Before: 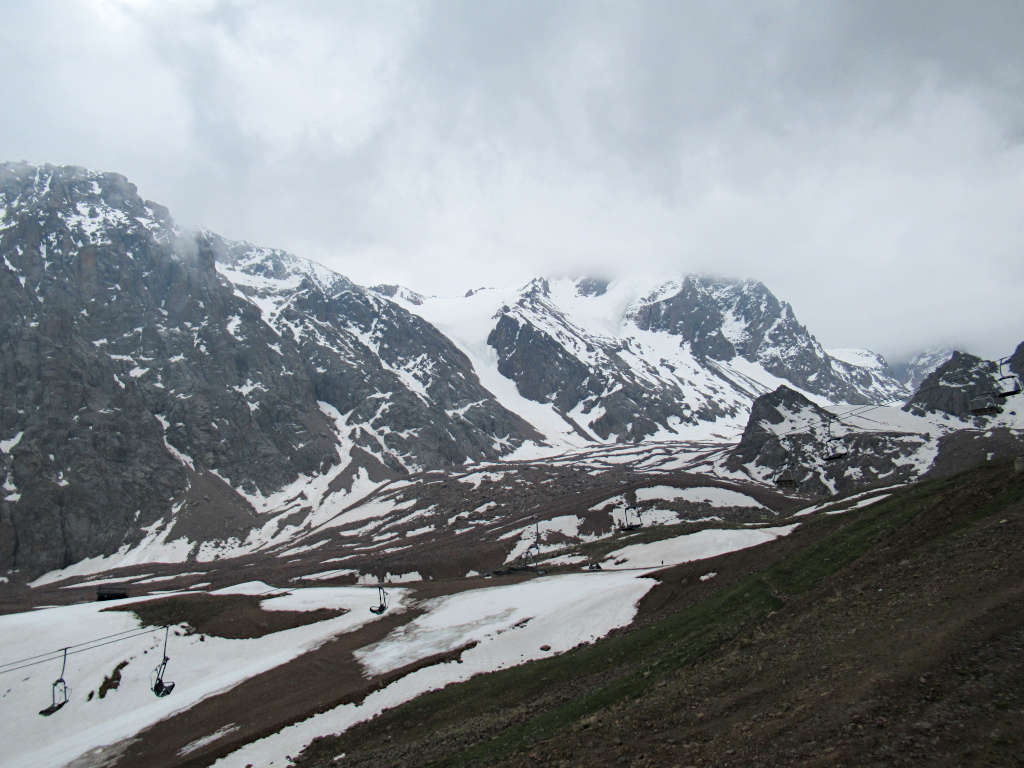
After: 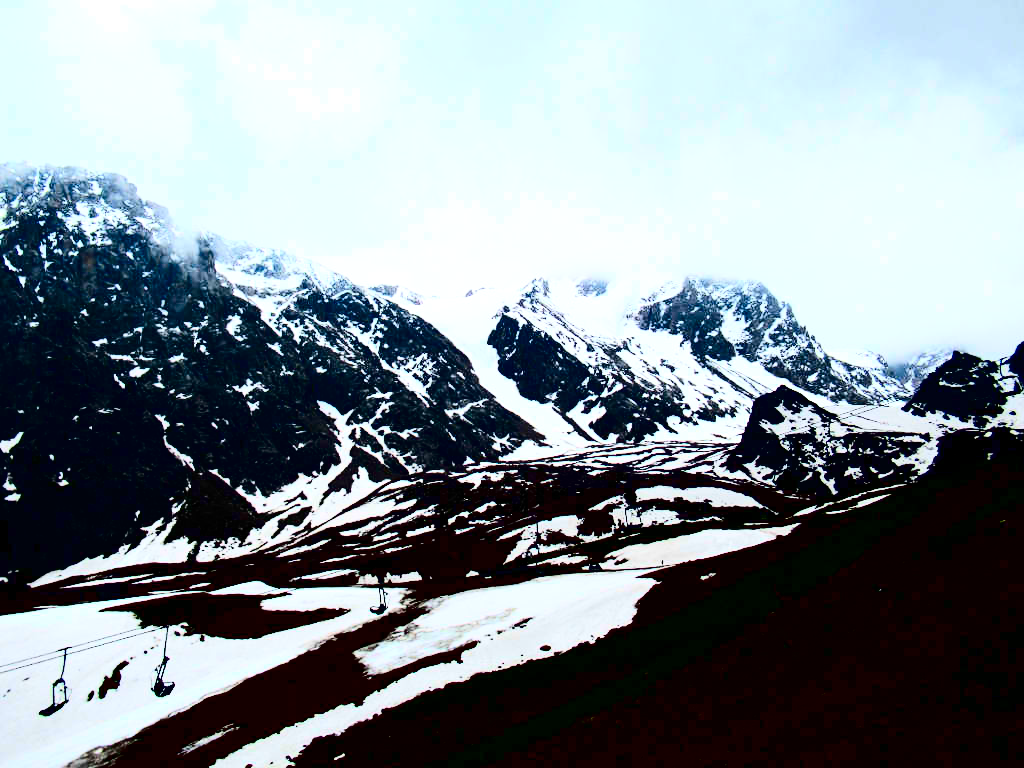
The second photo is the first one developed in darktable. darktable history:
contrast brightness saturation: contrast 0.77, brightness -1, saturation 1
exposure: exposure 0.507 EV, compensate highlight preservation false
